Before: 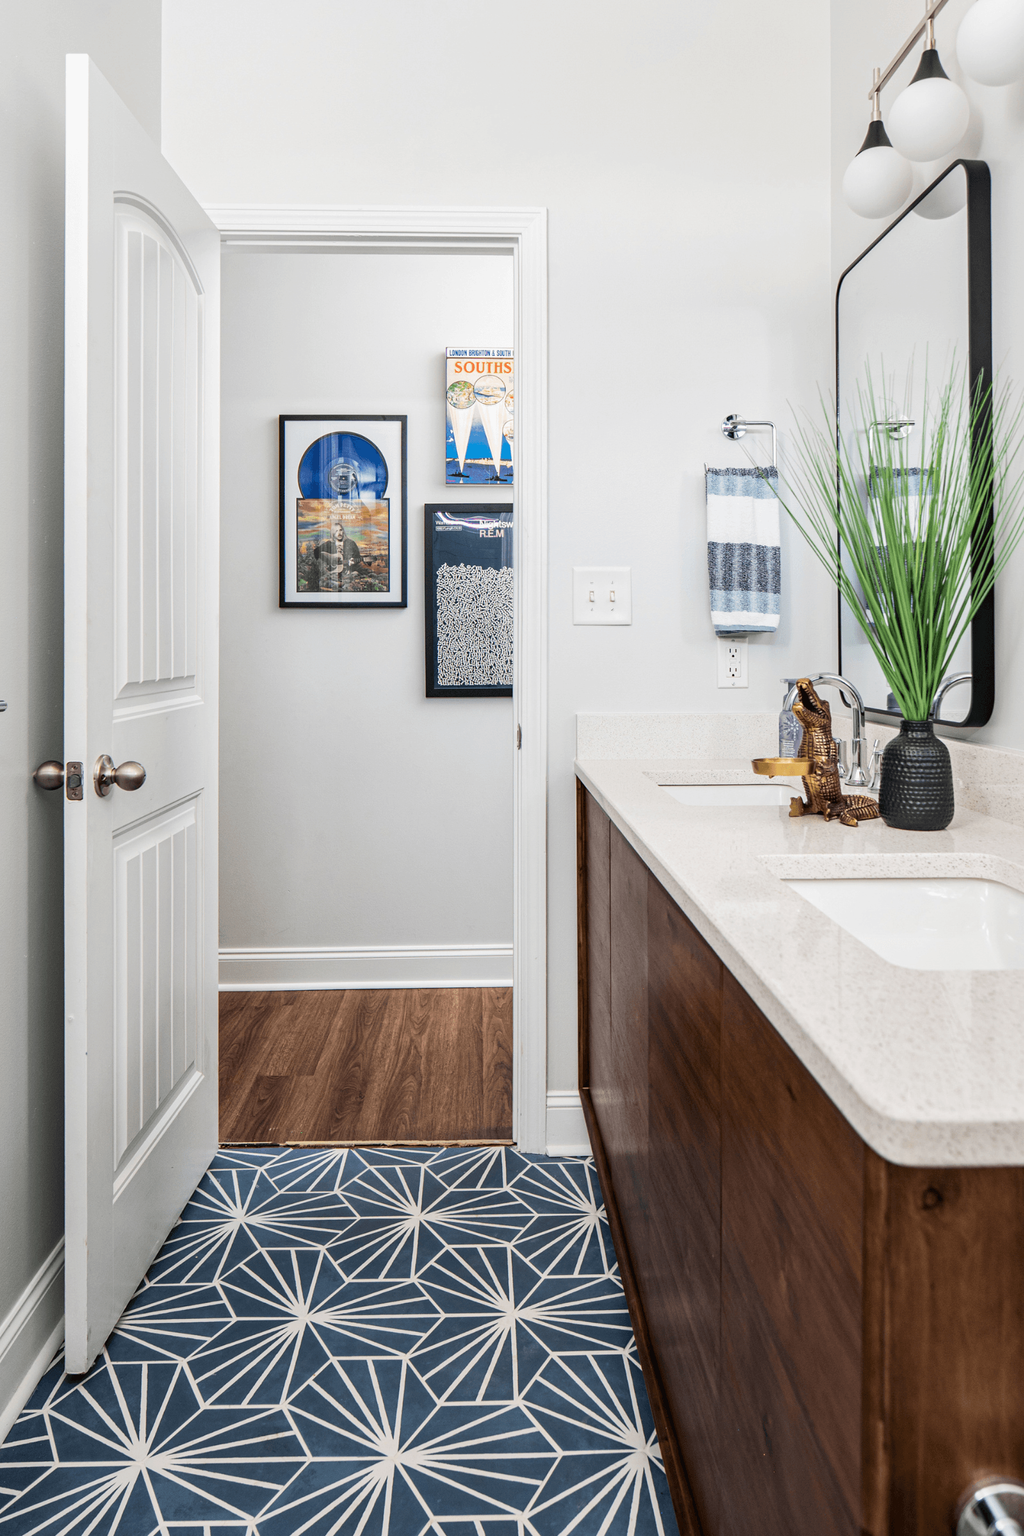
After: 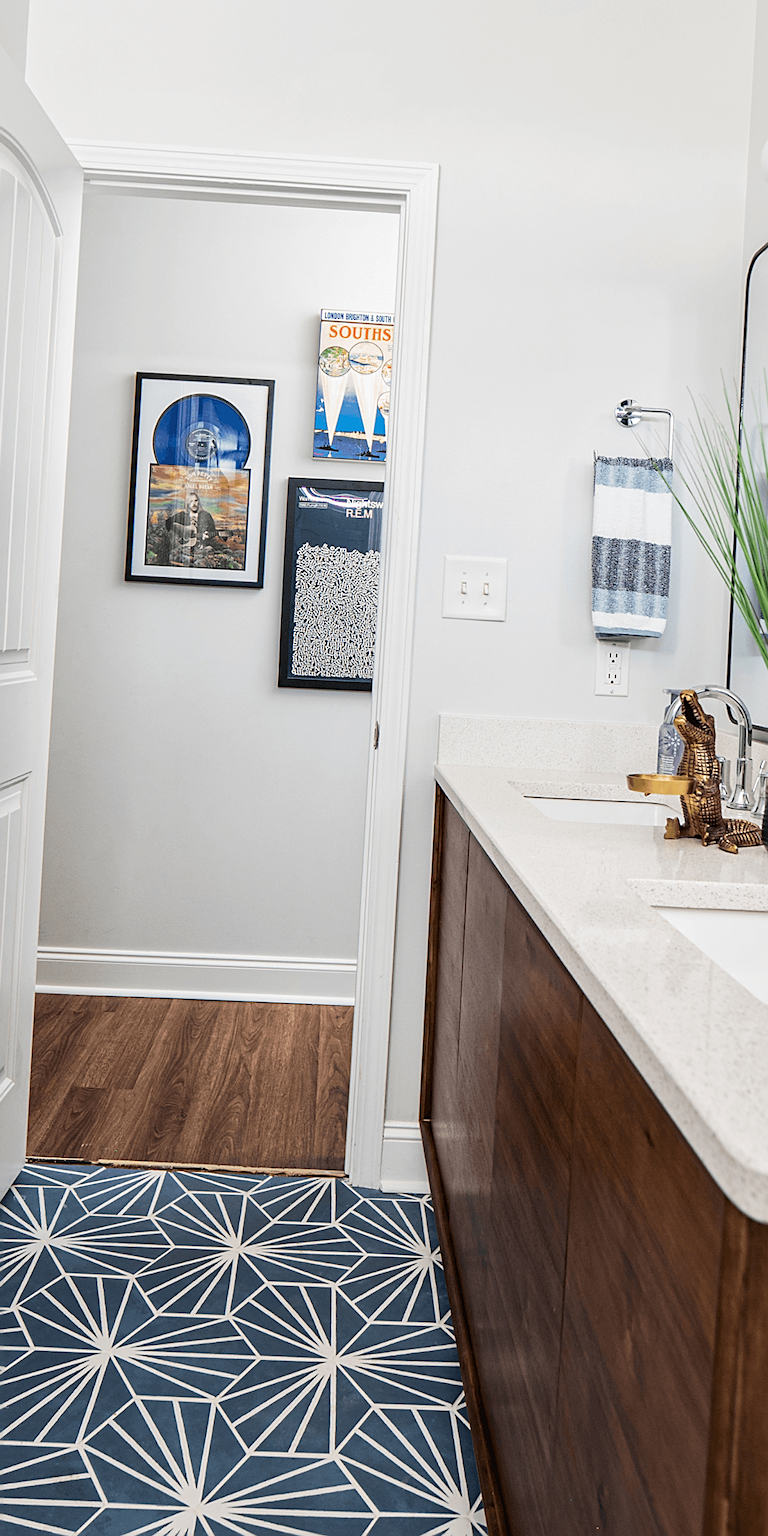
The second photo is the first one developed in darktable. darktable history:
sharpen: on, module defaults
crop and rotate: angle -3.27°, left 14.277%, top 0.028%, right 10.766%, bottom 0.028%
